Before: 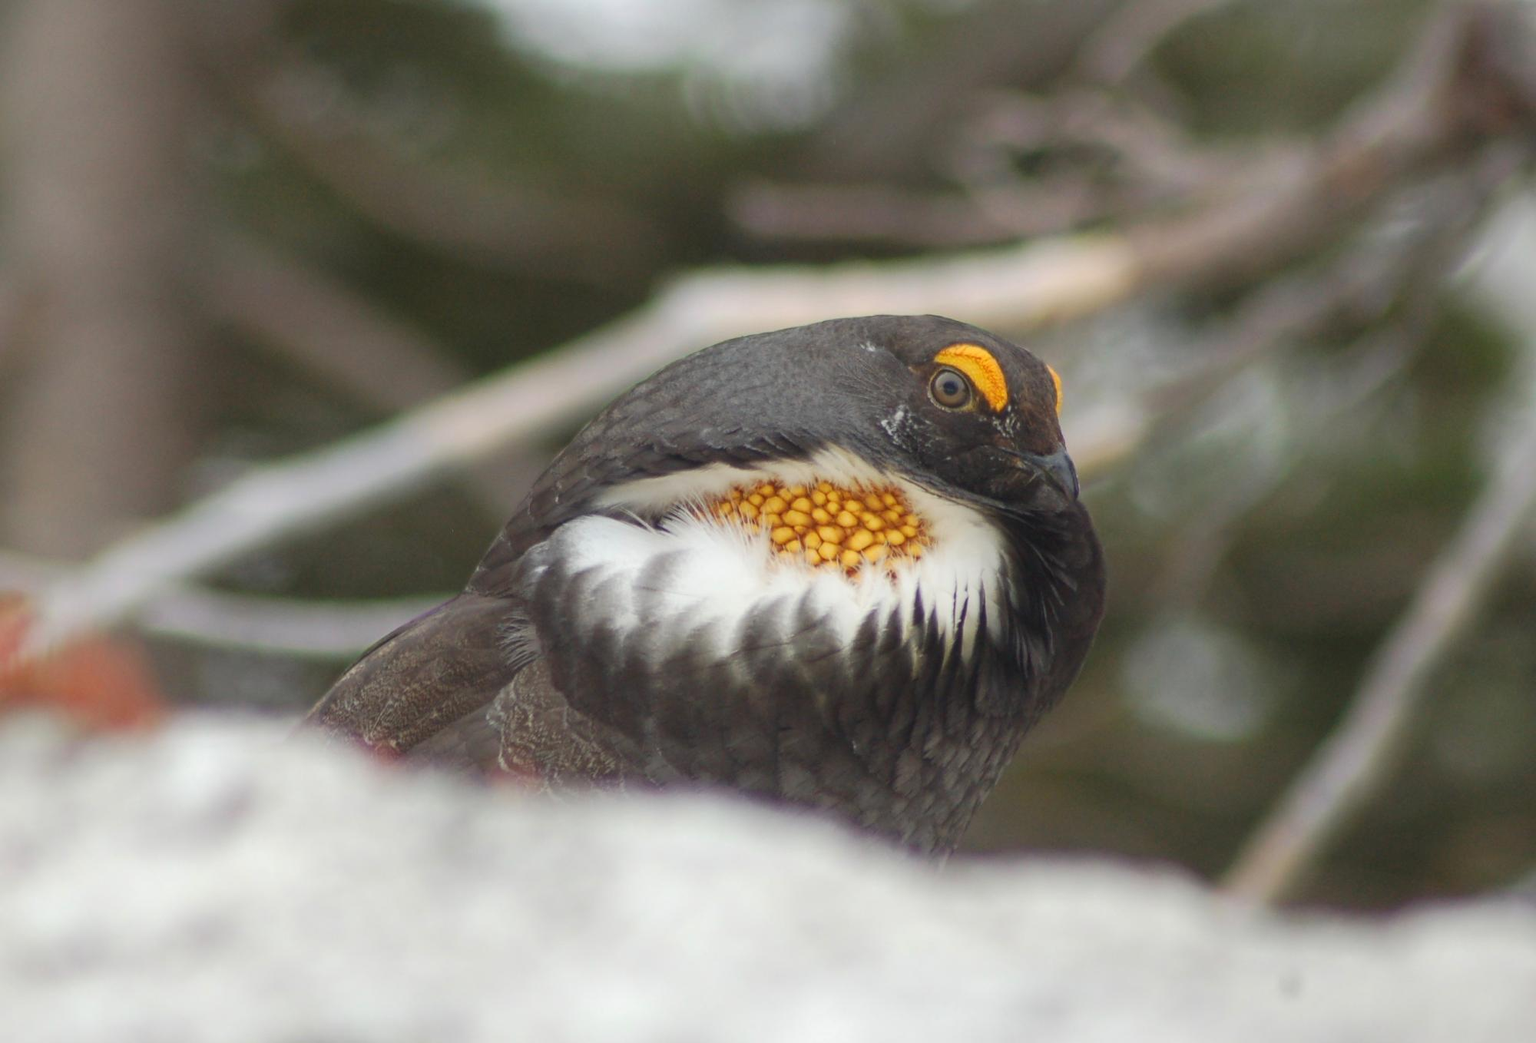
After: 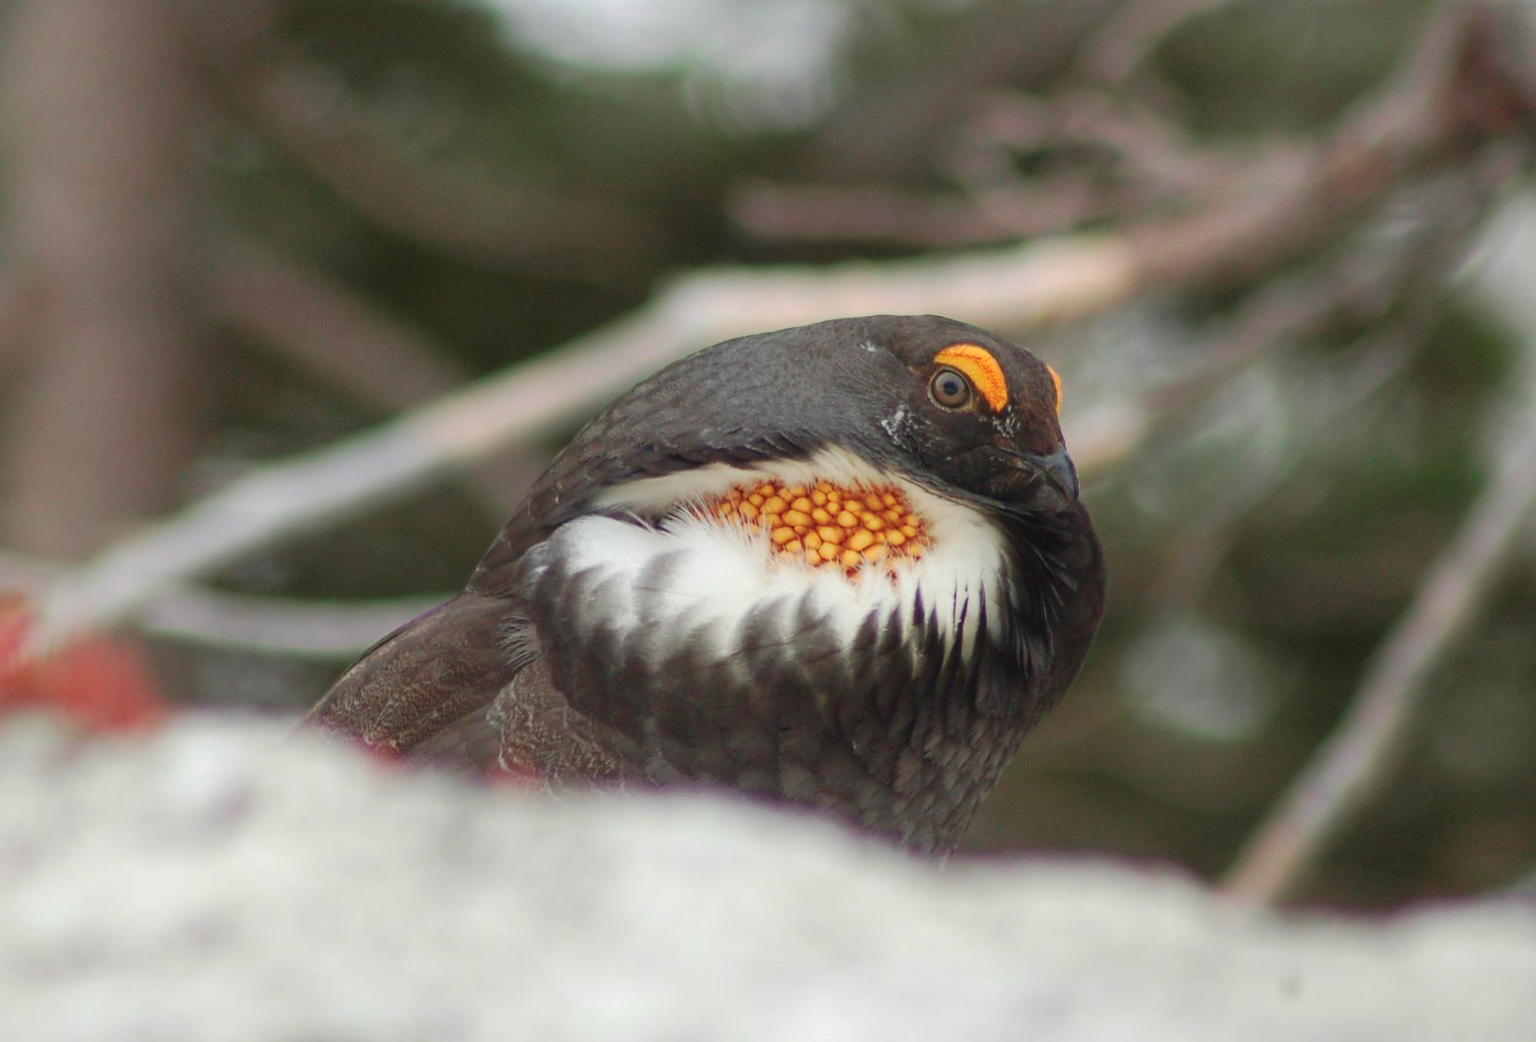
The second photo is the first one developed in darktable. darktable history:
tone curve: curves: ch0 [(0, 0) (0.059, 0.027) (0.162, 0.125) (0.304, 0.279) (0.547, 0.532) (0.828, 0.815) (1, 0.983)]; ch1 [(0, 0) (0.23, 0.166) (0.34, 0.298) (0.371, 0.334) (0.435, 0.408) (0.477, 0.469) (0.499, 0.498) (0.529, 0.544) (0.559, 0.587) (0.743, 0.798) (1, 1)]; ch2 [(0, 0) (0.431, 0.414) (0.498, 0.503) (0.524, 0.531) (0.568, 0.567) (0.6, 0.597) (0.643, 0.631) (0.74, 0.721) (1, 1)], color space Lab, independent channels, preserve colors none
